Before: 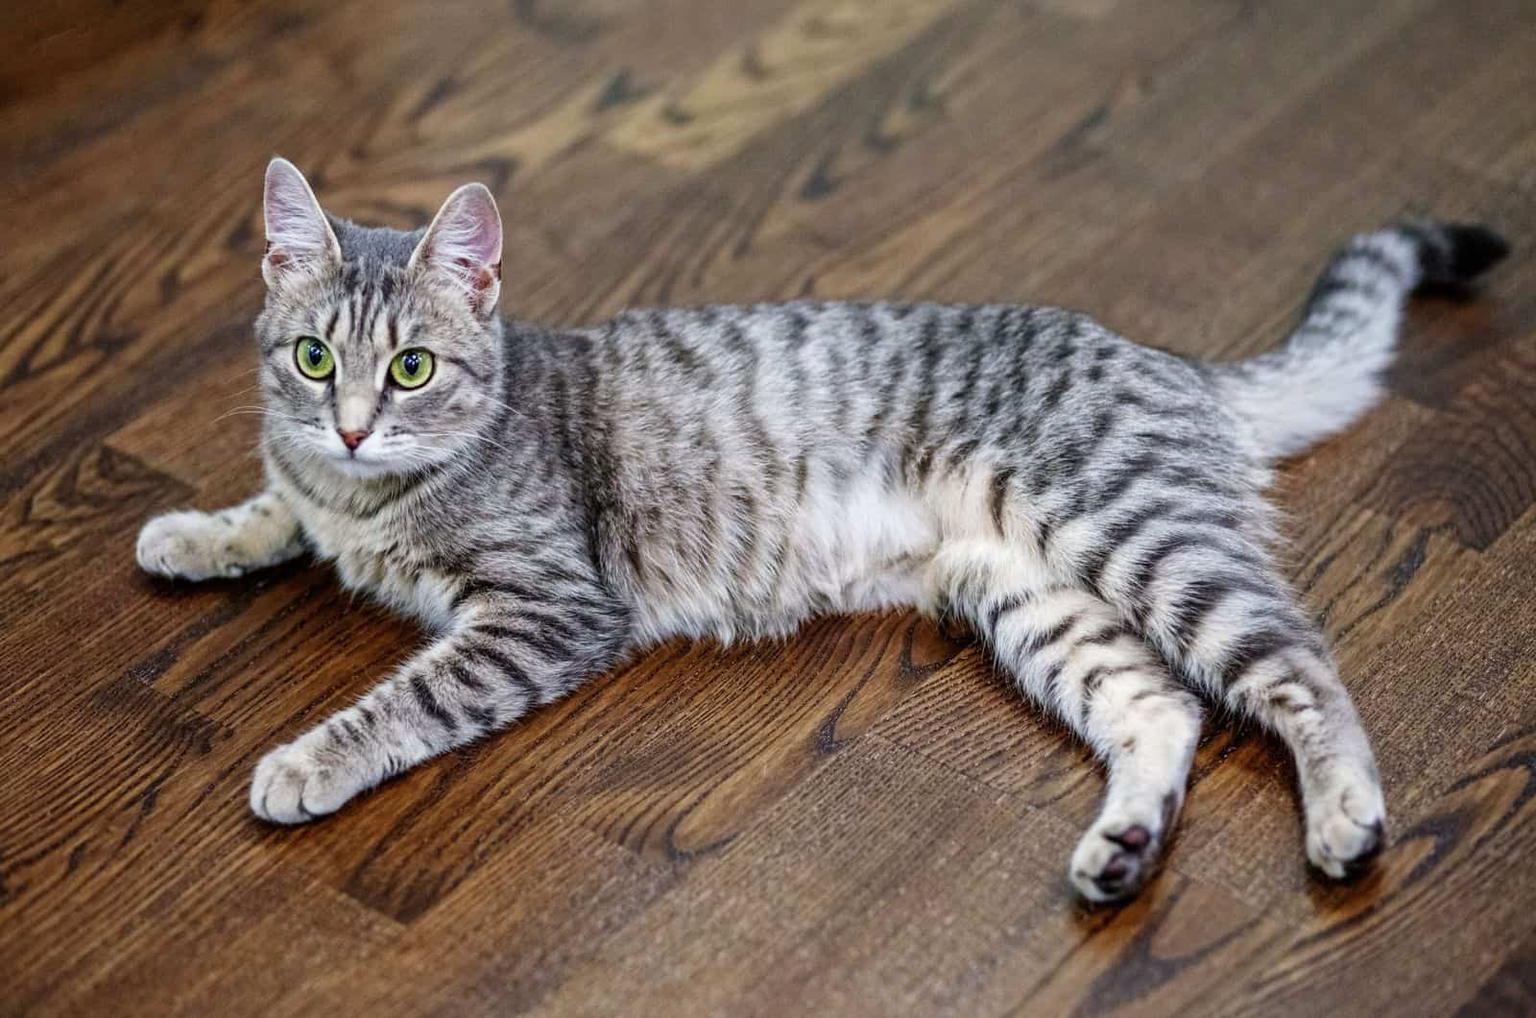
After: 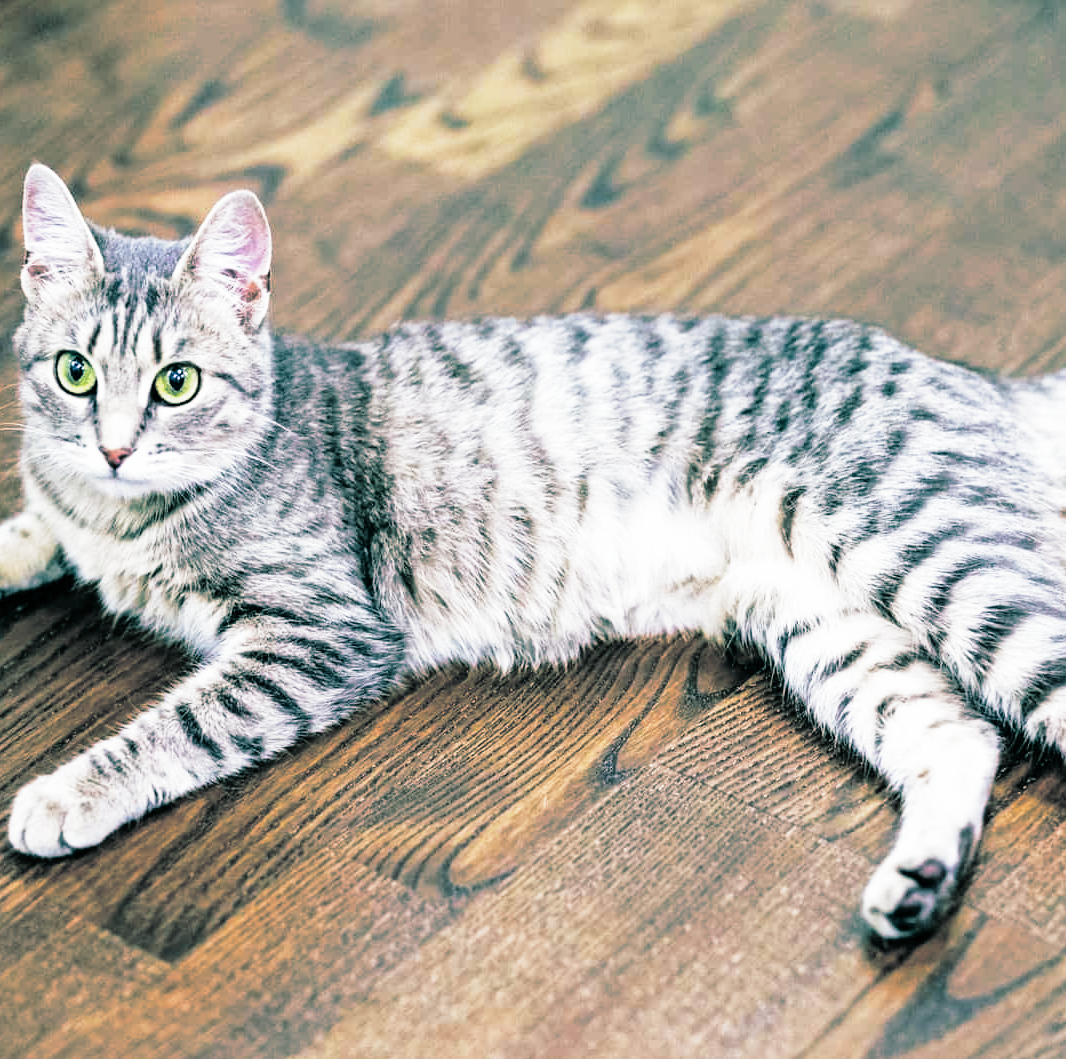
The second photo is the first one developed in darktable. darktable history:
split-toning: shadows › hue 183.6°, shadows › saturation 0.52, highlights › hue 0°, highlights › saturation 0
tone equalizer: on, module defaults
base curve: curves: ch0 [(0, 0) (0.012, 0.01) (0.073, 0.168) (0.31, 0.711) (0.645, 0.957) (1, 1)], preserve colors none
crop and rotate: left 15.754%, right 17.579%
